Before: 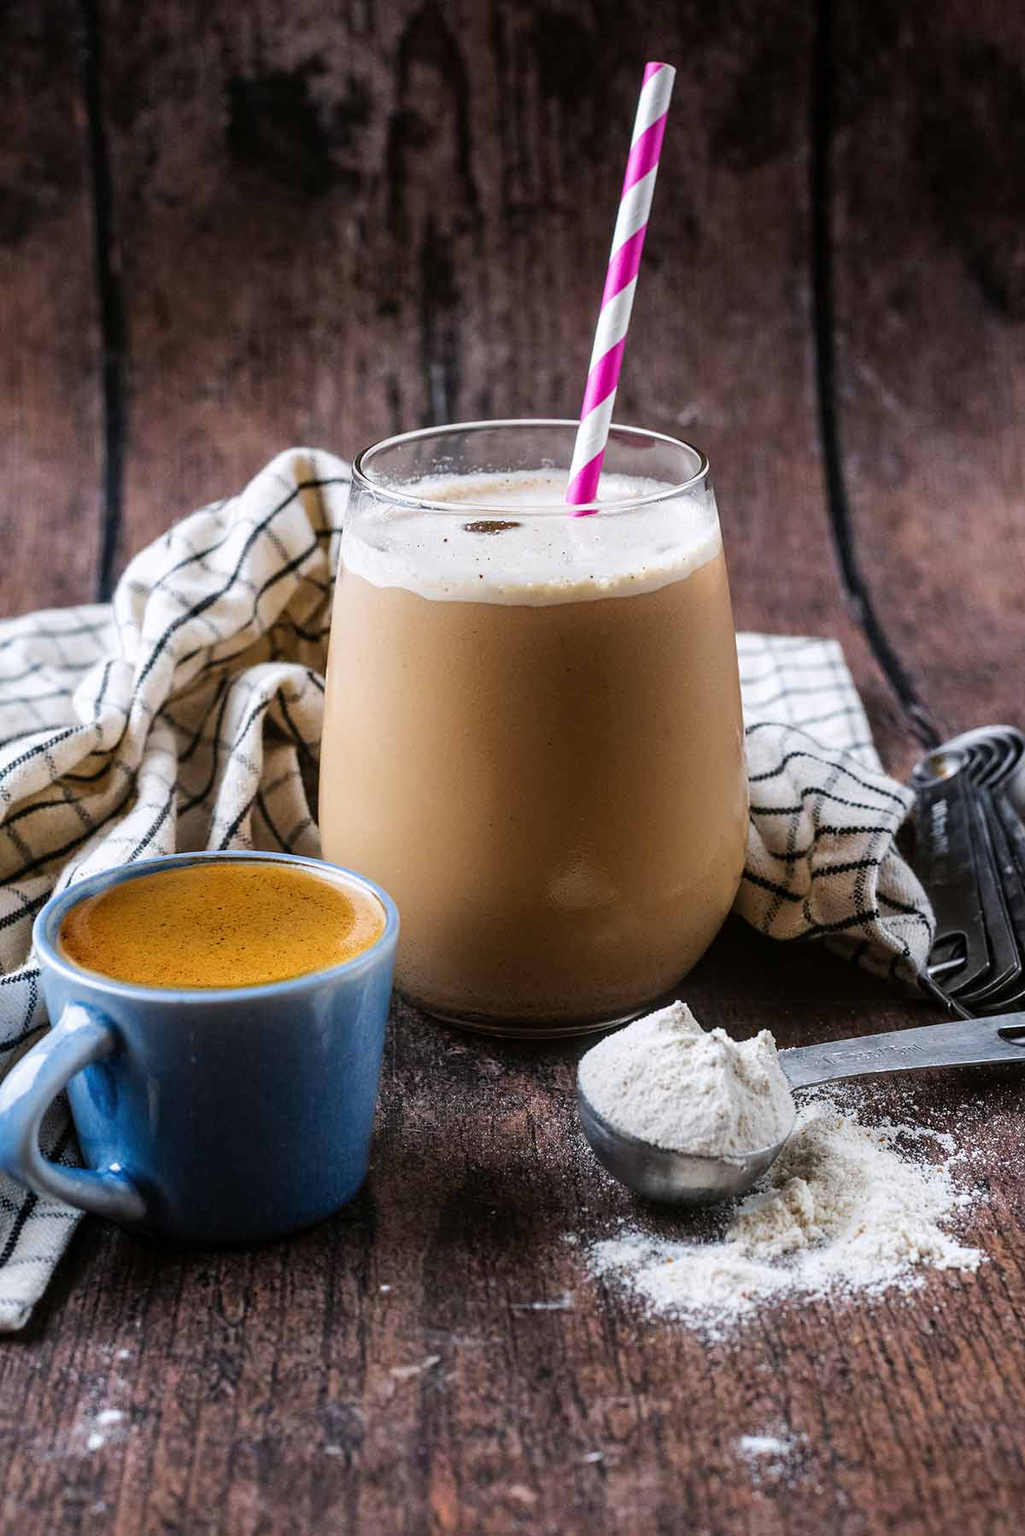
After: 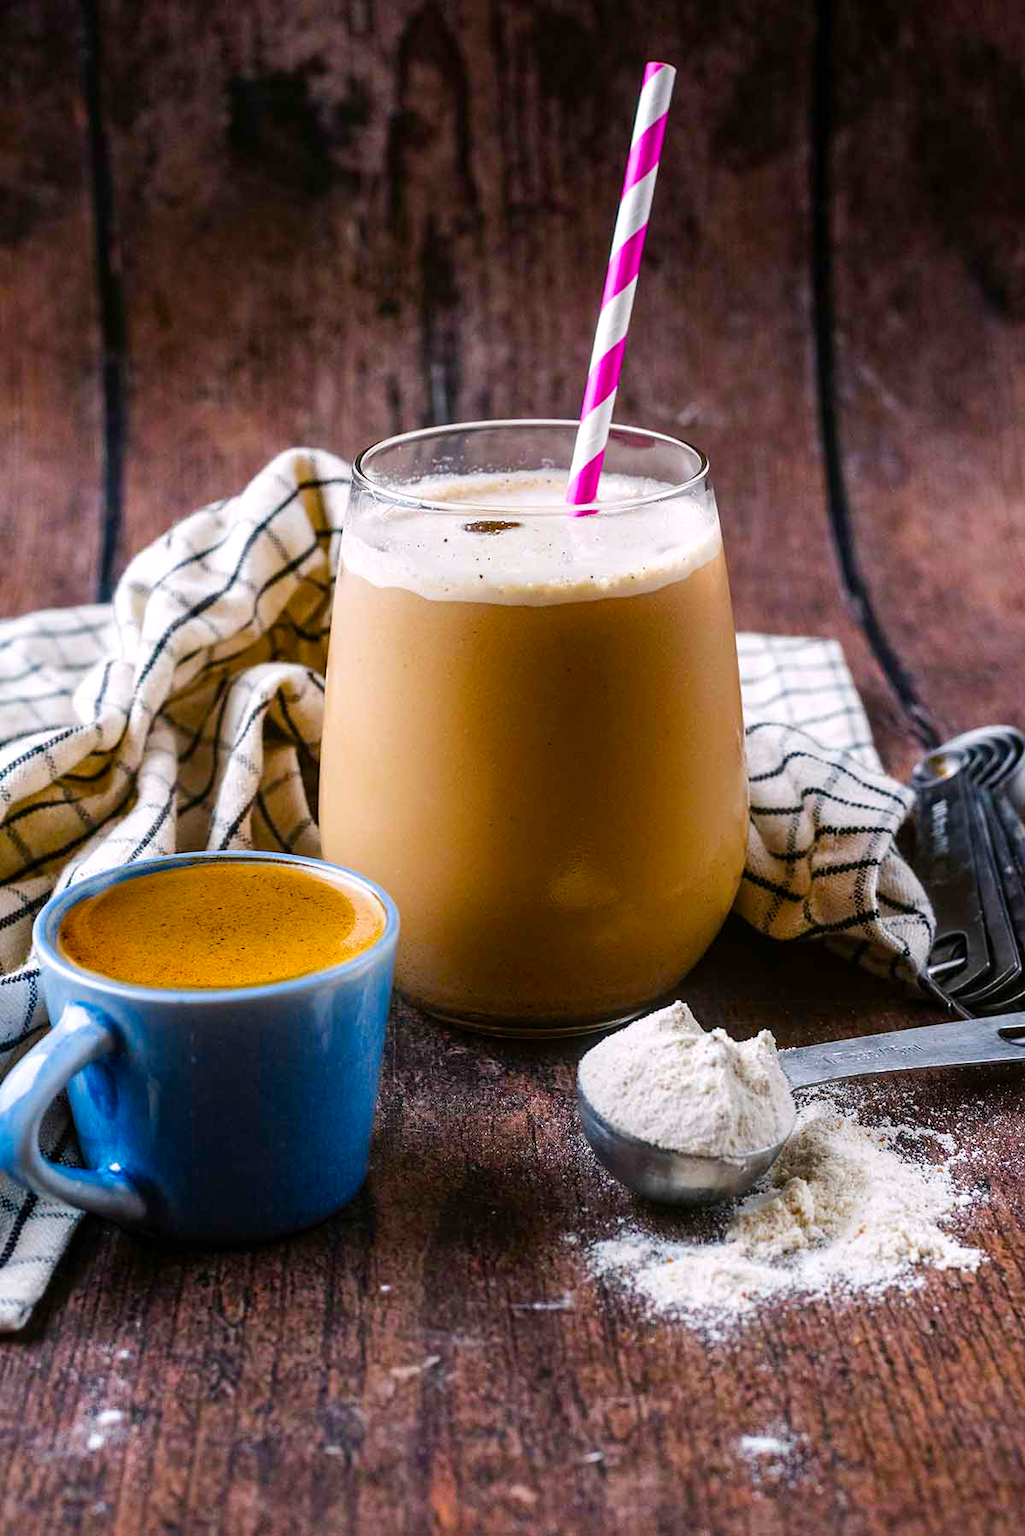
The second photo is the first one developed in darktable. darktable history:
color balance rgb: highlights gain › luminance 7.344%, highlights gain › chroma 0.974%, highlights gain › hue 50.09°, linear chroma grading › global chroma 19.697%, perceptual saturation grading › global saturation 20%, perceptual saturation grading › highlights -25.141%, perceptual saturation grading › shadows 24.309%, global vibrance 20%
